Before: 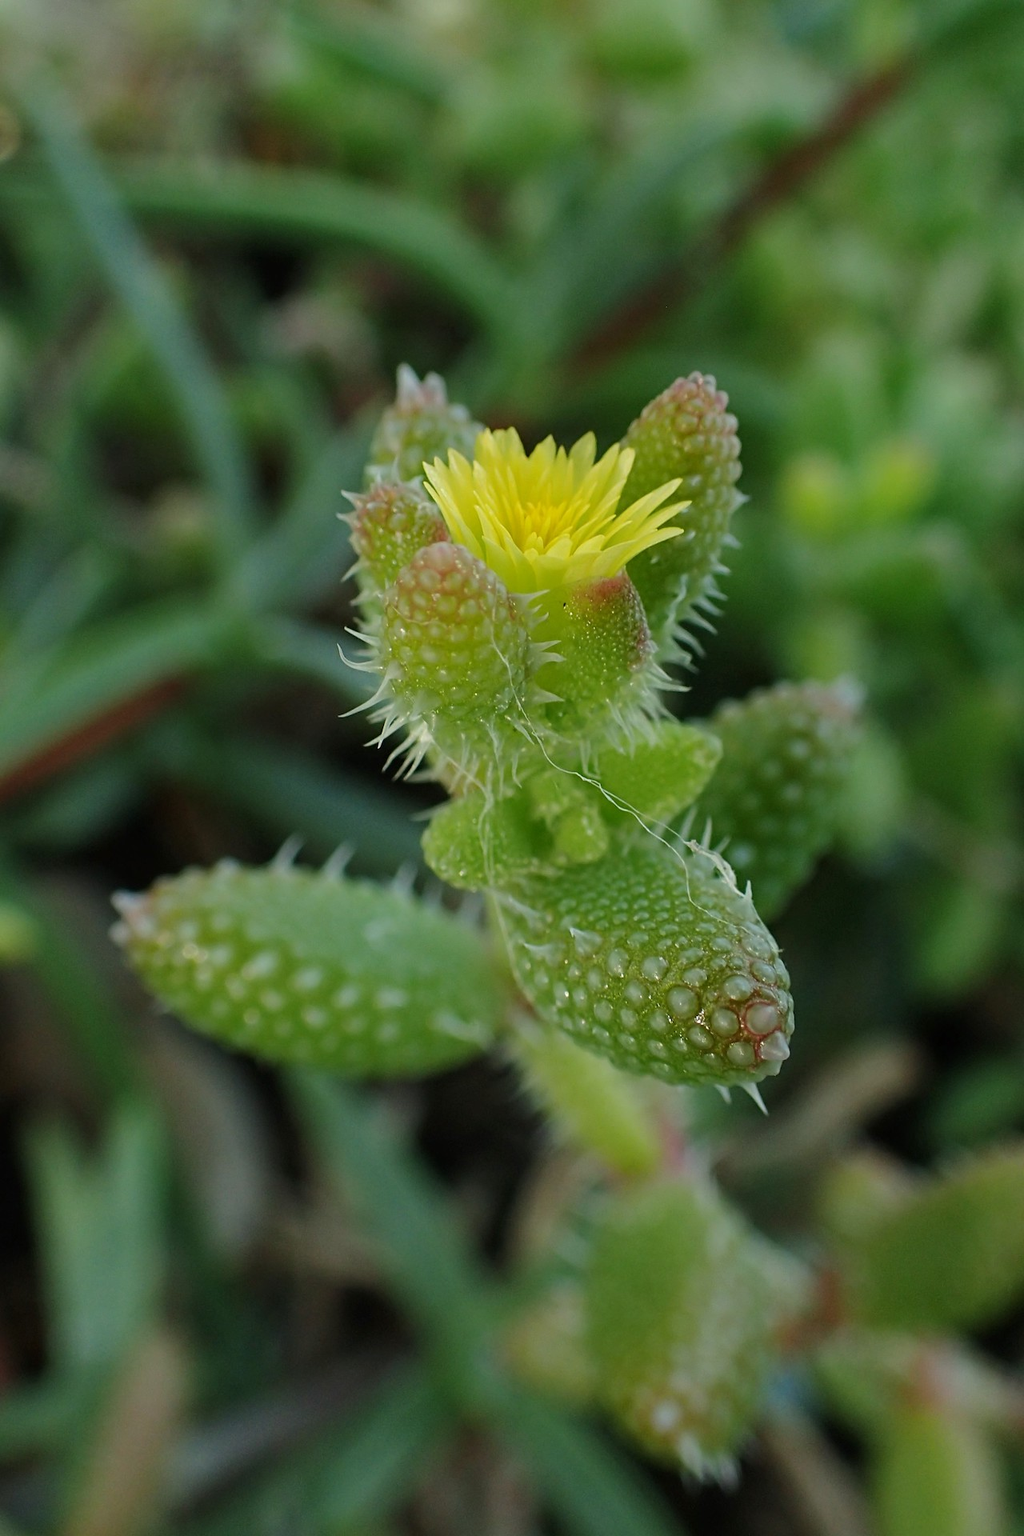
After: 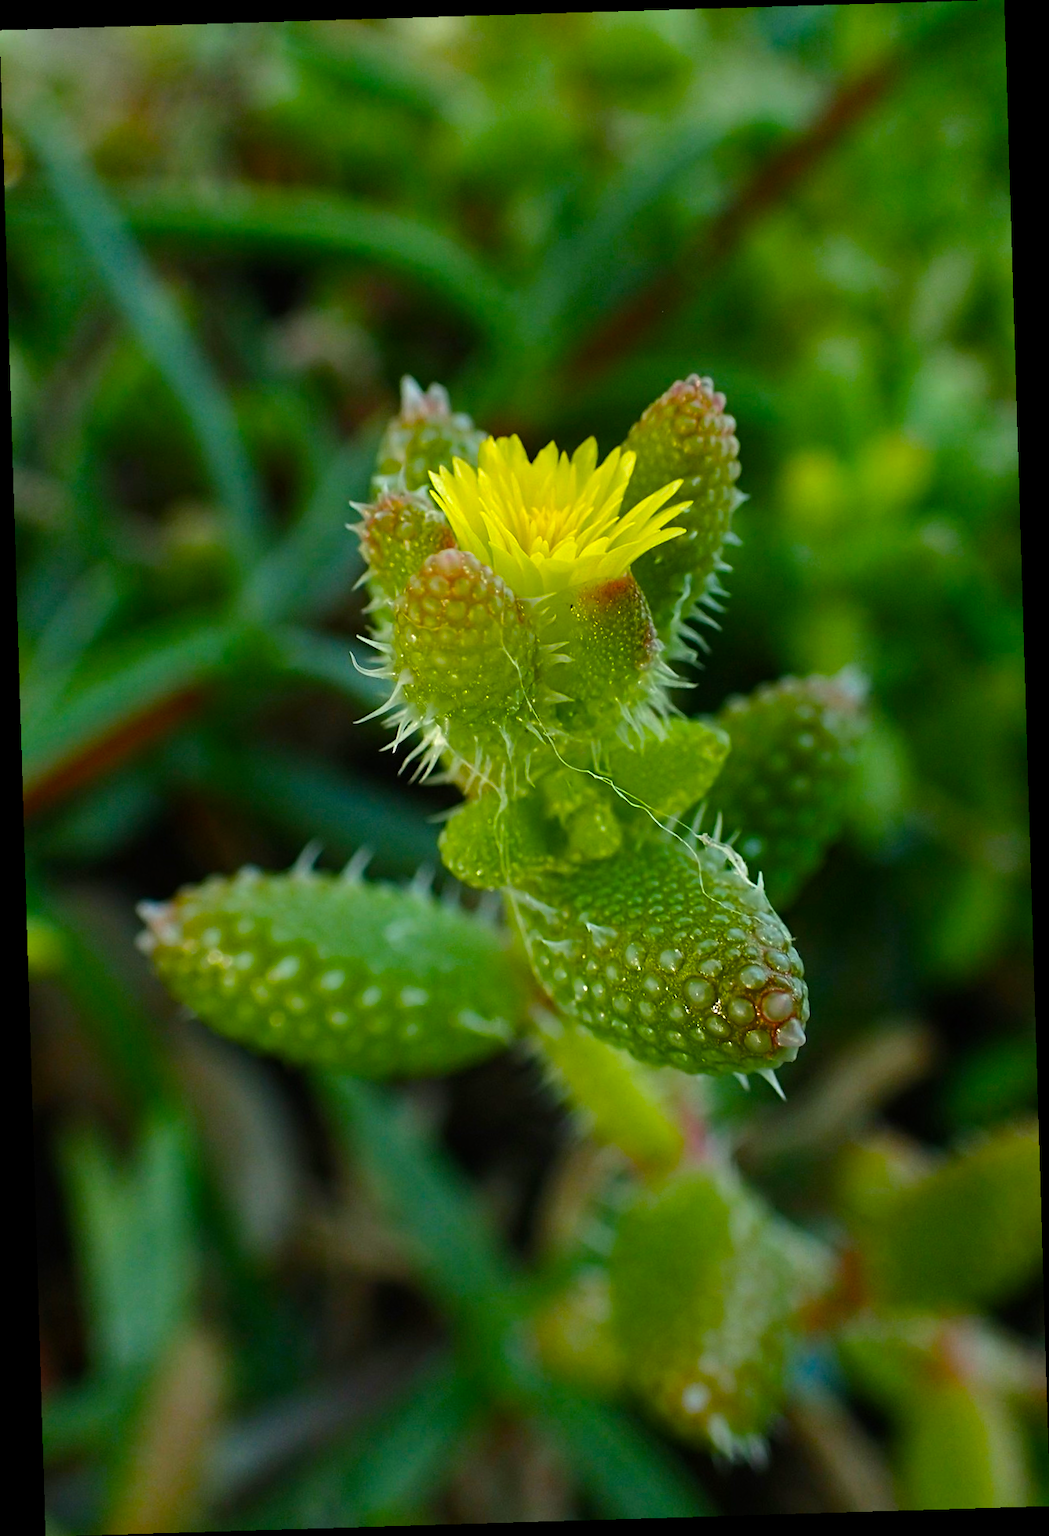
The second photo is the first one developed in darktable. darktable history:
color balance rgb: linear chroma grading › global chroma 9%, perceptual saturation grading › global saturation 36%, perceptual saturation grading › shadows 35%, perceptual brilliance grading › global brilliance 15%, perceptual brilliance grading › shadows -35%, global vibrance 15%
rotate and perspective: rotation -1.75°, automatic cropping off
